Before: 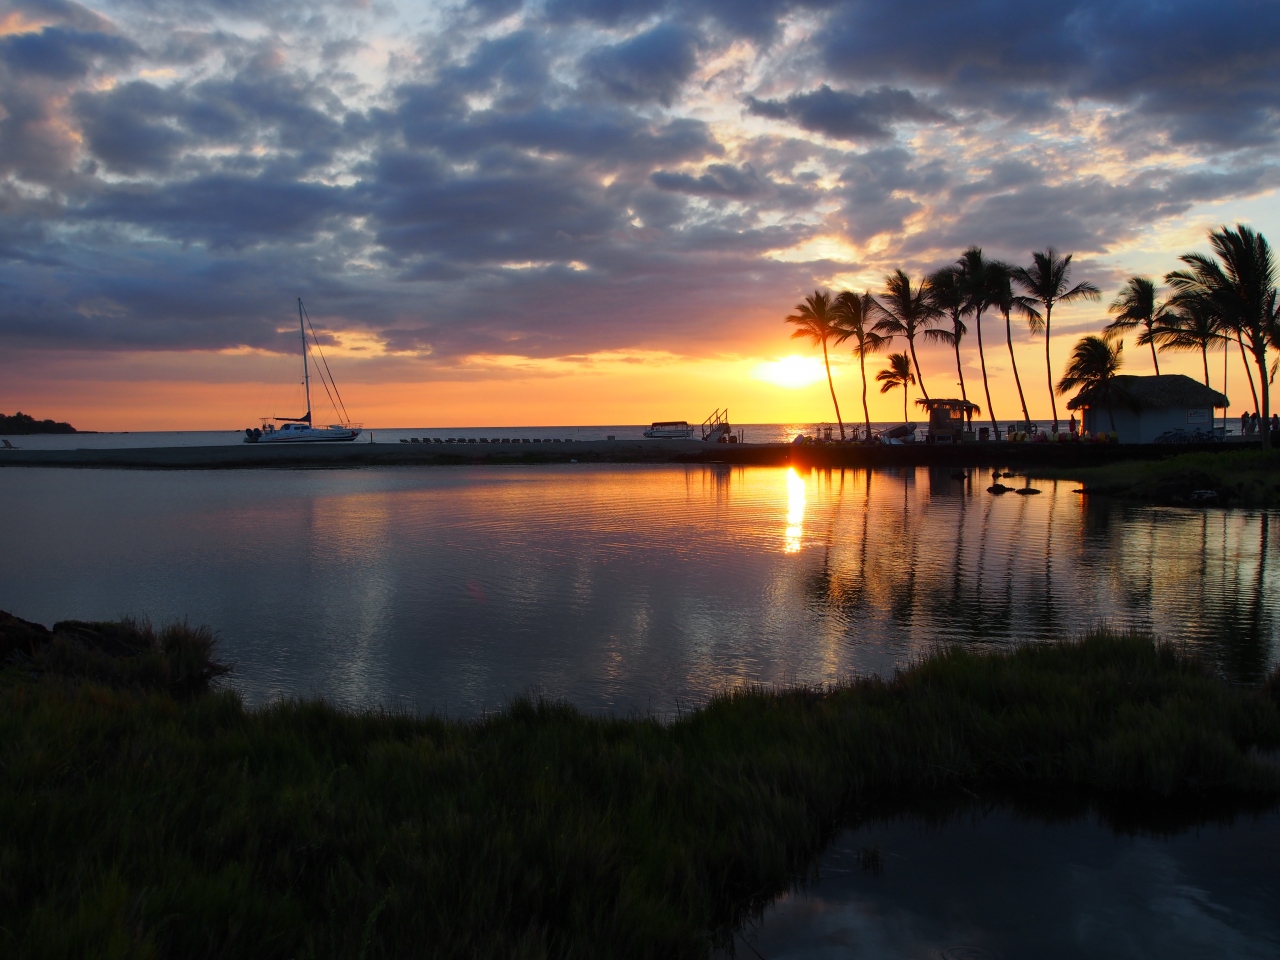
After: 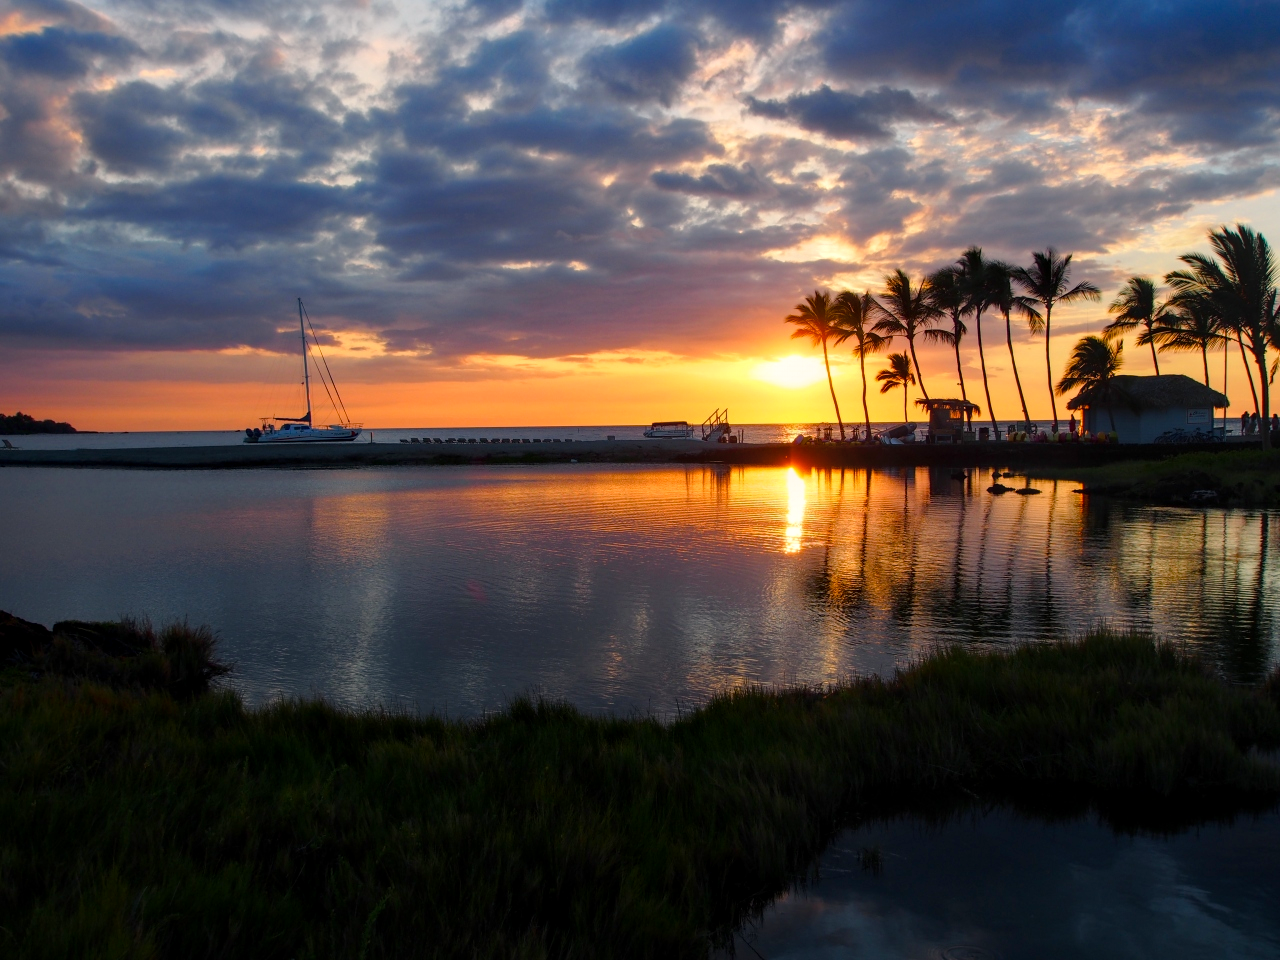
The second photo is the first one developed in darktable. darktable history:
local contrast: on, module defaults
color balance rgb: highlights gain › chroma 3.083%, highlights gain › hue 60.14°, perceptual saturation grading › global saturation 20.66%, perceptual saturation grading › highlights -19.965%, perceptual saturation grading › shadows 29.721%
